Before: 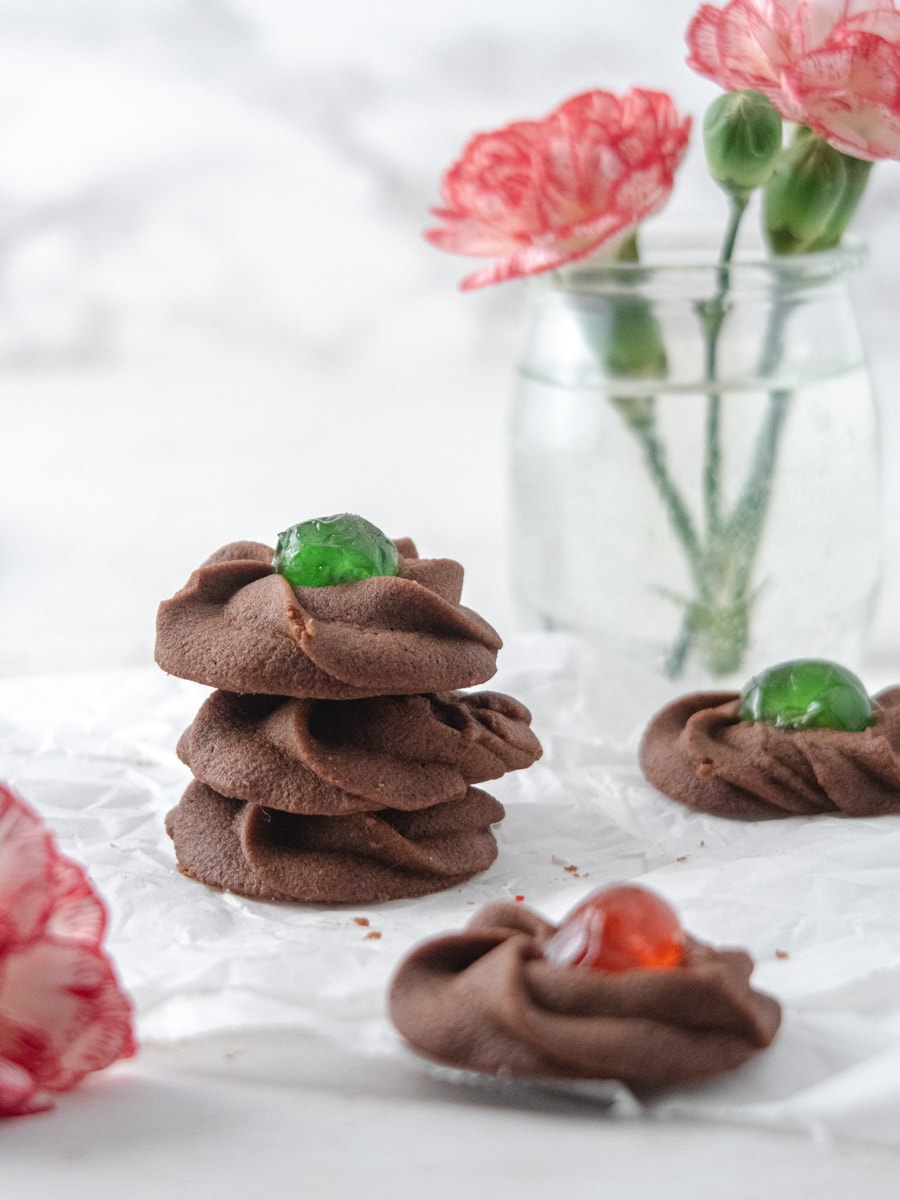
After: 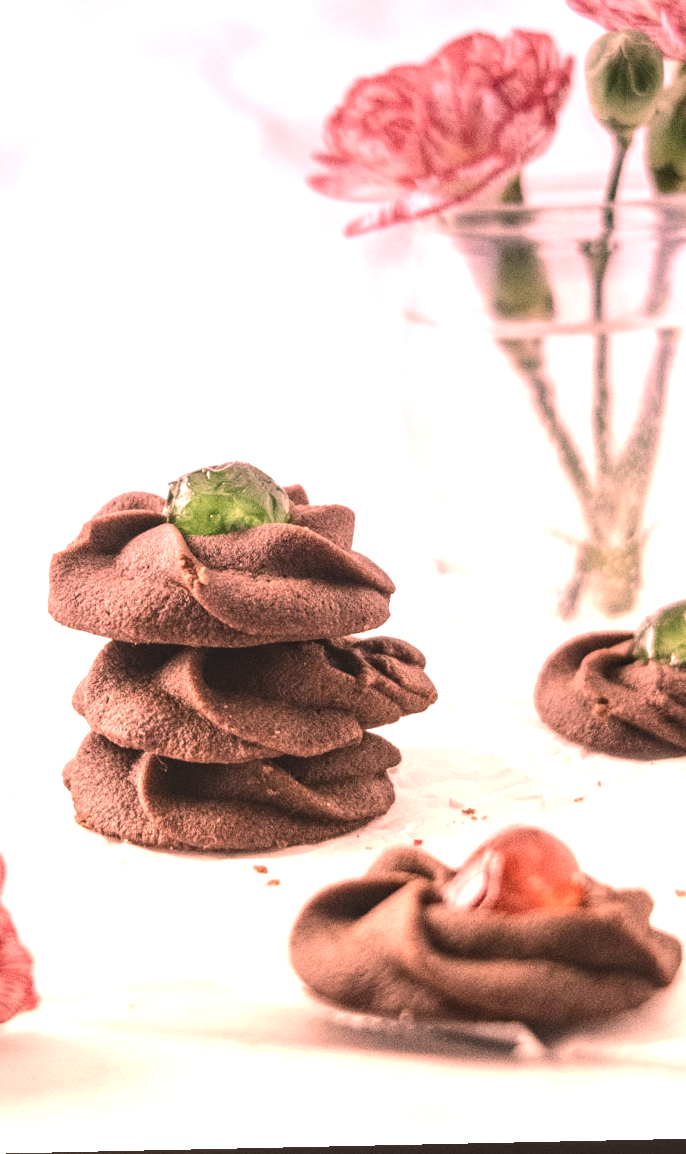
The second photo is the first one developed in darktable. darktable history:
color correction: highlights a* 40, highlights b* 40, saturation 0.69
crop and rotate: left 13.15%, top 5.251%, right 12.609%
exposure: black level correction 0, exposure 0.7 EV, compensate exposure bias true, compensate highlight preservation false
color balance rgb: shadows lift › chroma 2%, shadows lift › hue 135.47°, highlights gain › chroma 2%, highlights gain › hue 291.01°, global offset › luminance 0.5%, perceptual saturation grading › global saturation -10.8%, perceptual saturation grading › highlights -26.83%, perceptual saturation grading › shadows 21.25%, perceptual brilliance grading › highlights 17.77%, perceptual brilliance grading › mid-tones 31.71%, perceptual brilliance grading › shadows -31.01%, global vibrance 24.91%
graduated density: hue 238.83°, saturation 50%
local contrast: on, module defaults
rotate and perspective: rotation -1.24°, automatic cropping off
grain: coarseness 0.47 ISO
